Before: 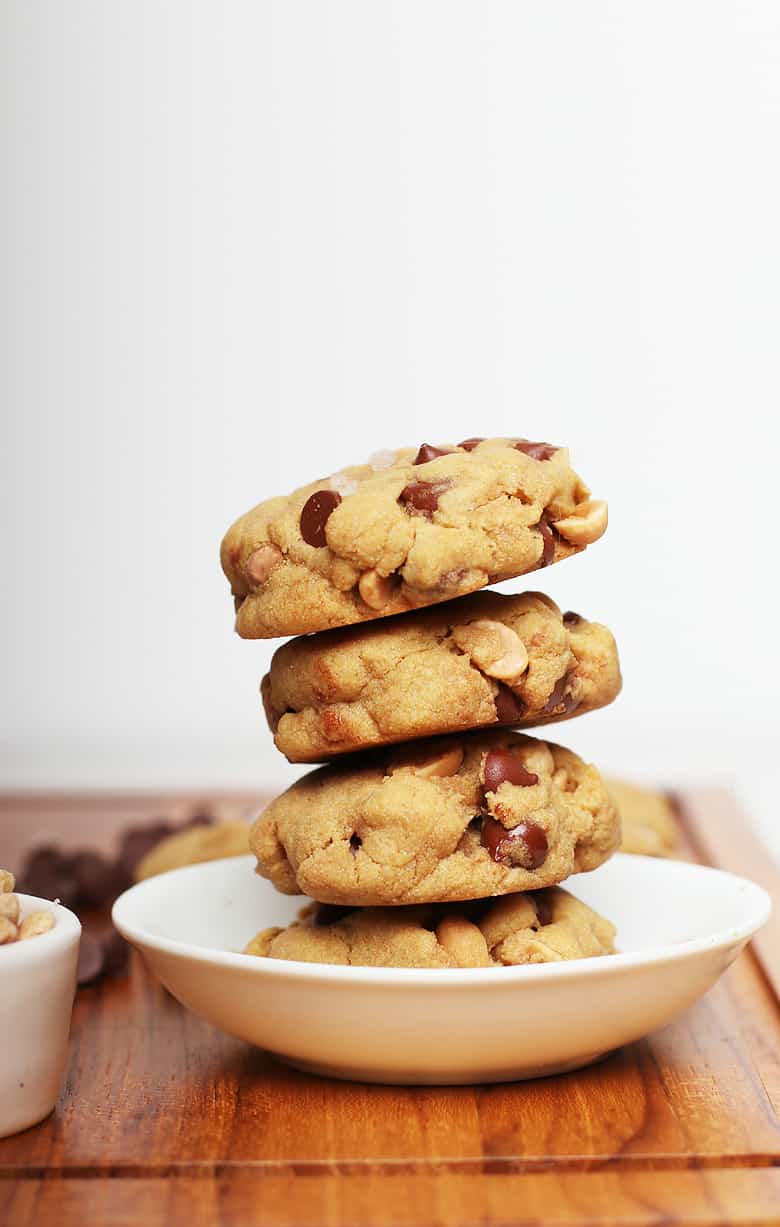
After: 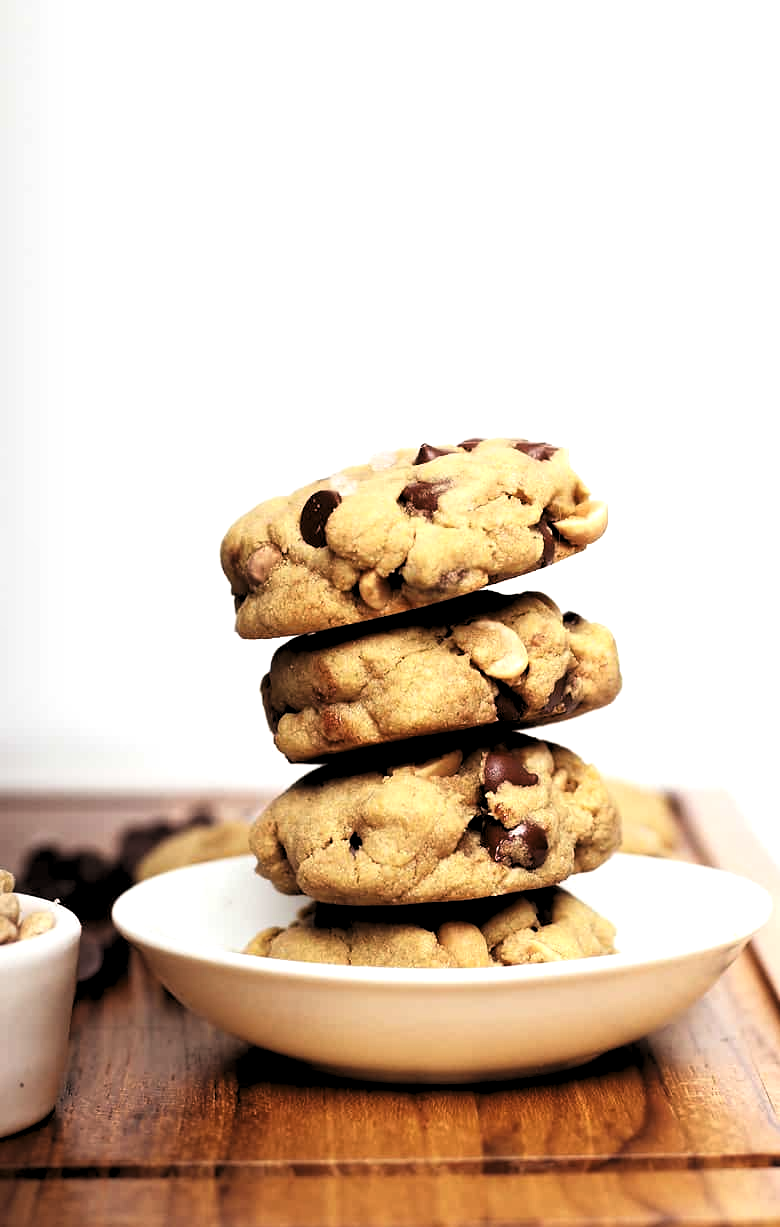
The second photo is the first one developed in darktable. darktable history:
exposure: exposure -0.064 EV, compensate highlight preservation false
levels: levels [0.182, 0.542, 0.902]
tone equalizer: -8 EV -0.55 EV
shadows and highlights: shadows -12.5, white point adjustment 4, highlights 28.33
